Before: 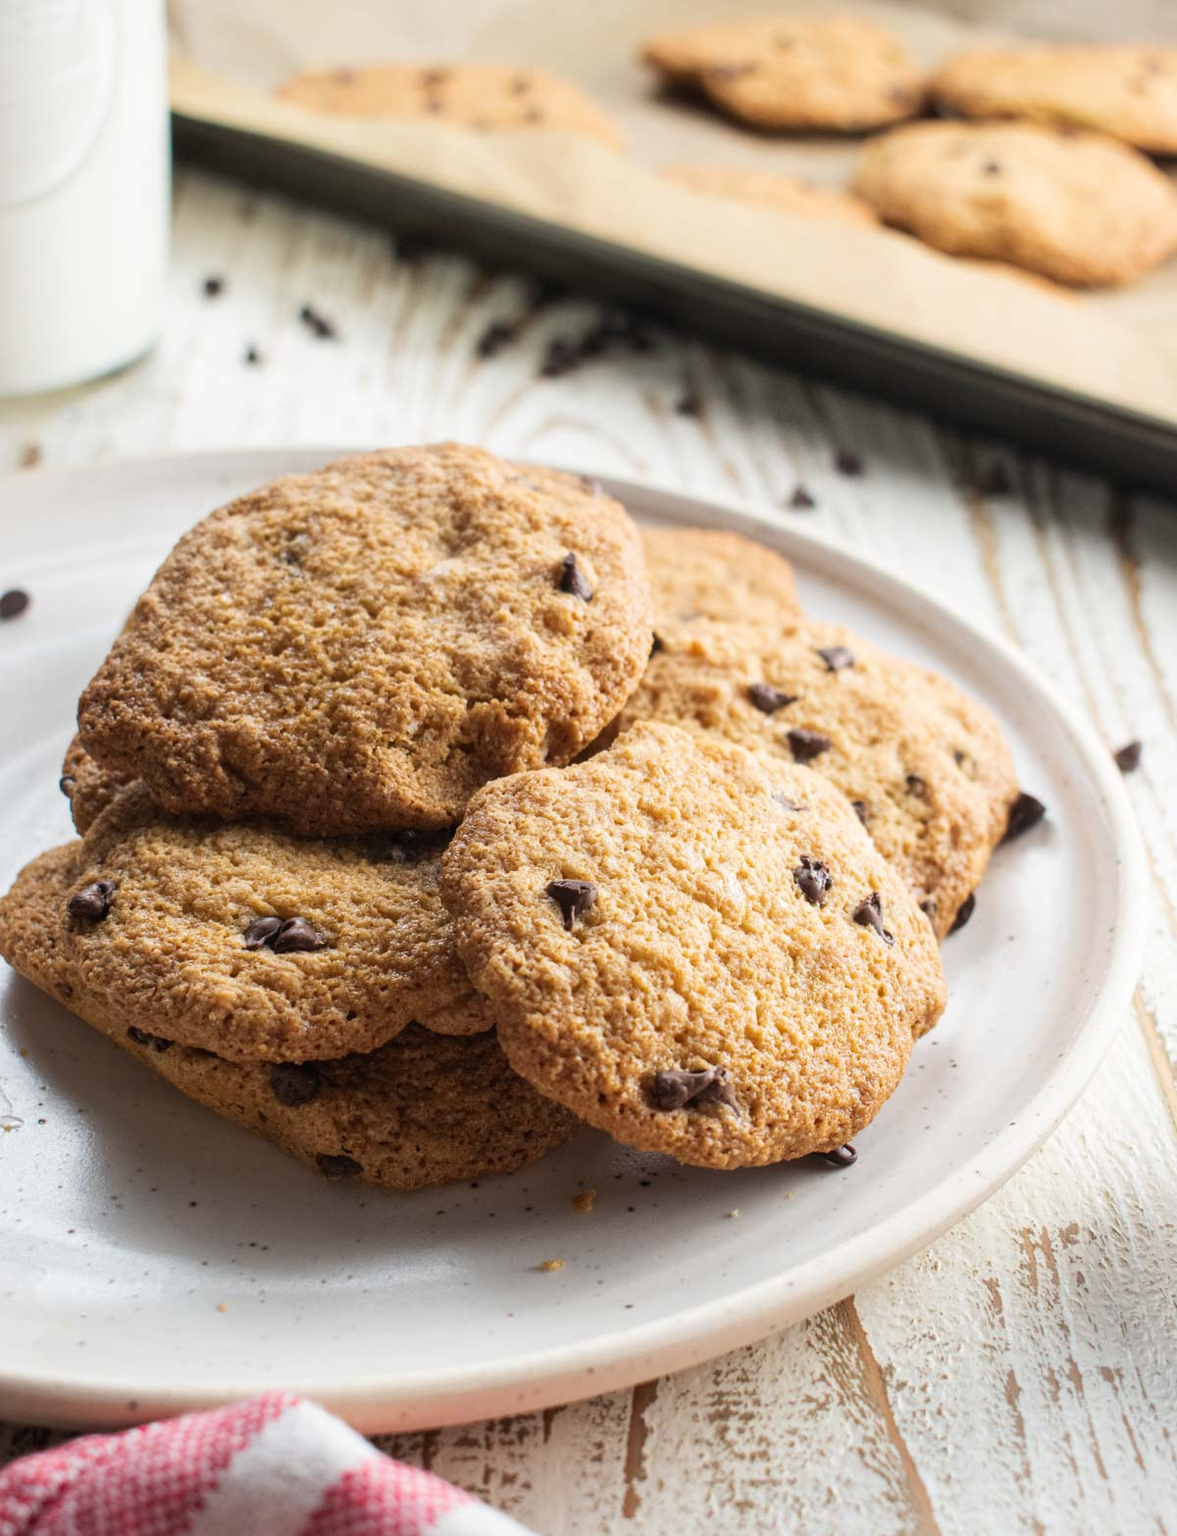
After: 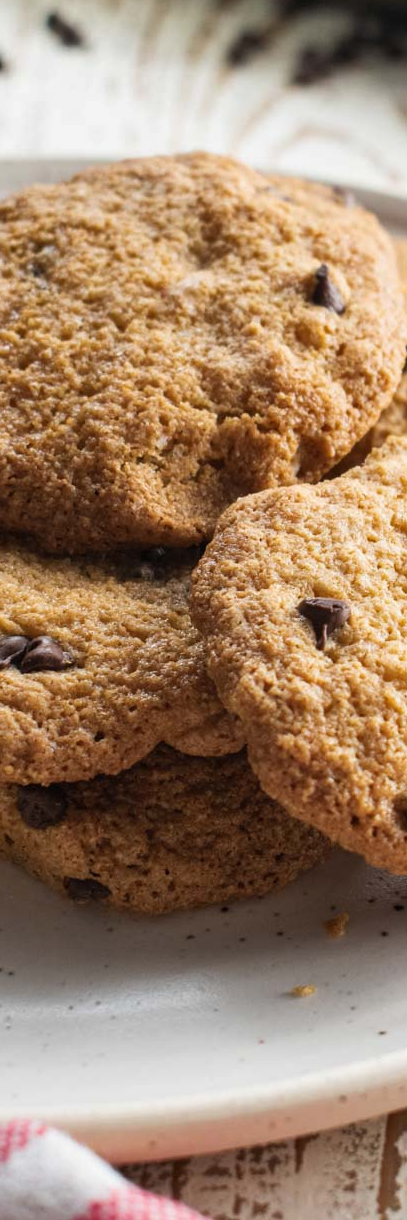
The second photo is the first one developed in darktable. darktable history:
crop and rotate: left 21.663%, top 19.105%, right 44.4%, bottom 2.965%
shadows and highlights: low approximation 0.01, soften with gaussian
